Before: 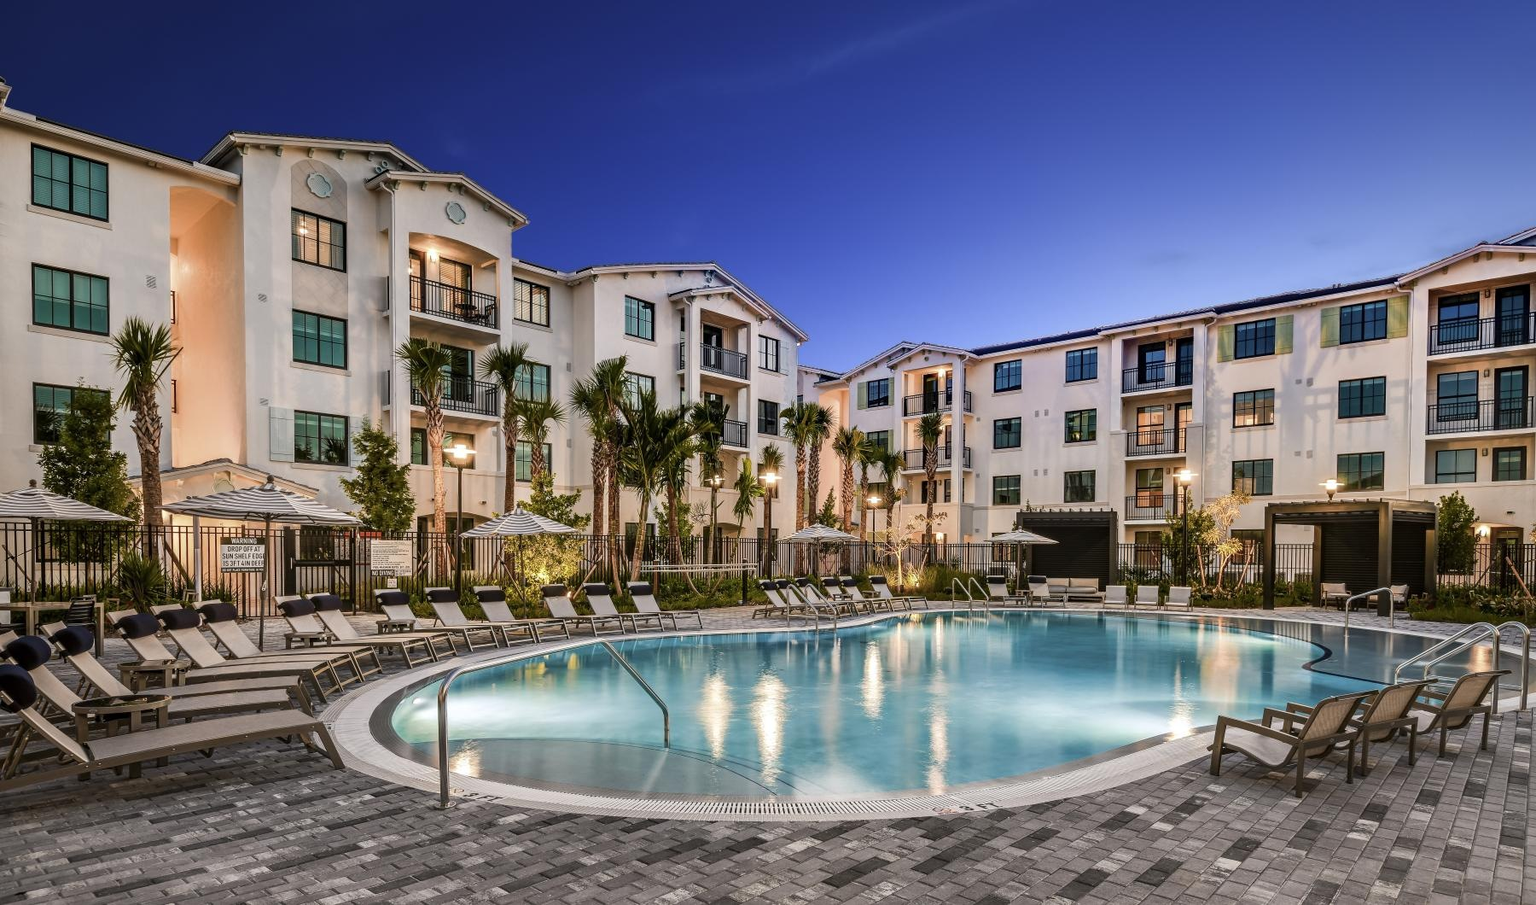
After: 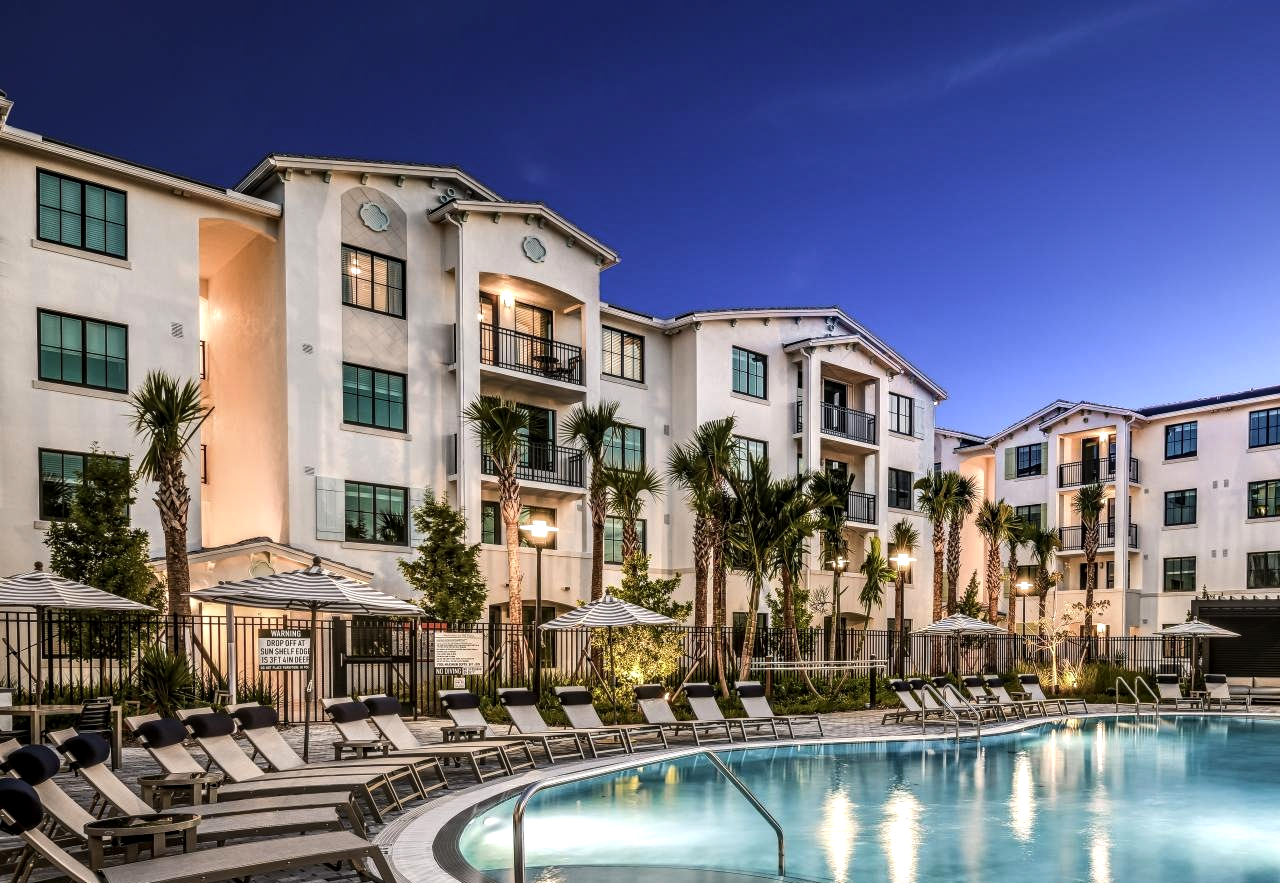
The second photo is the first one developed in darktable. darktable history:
crop: right 28.885%, bottom 16.626%
local contrast: detail 130%
tone equalizer: -8 EV -0.417 EV, -7 EV -0.389 EV, -6 EV -0.333 EV, -5 EV -0.222 EV, -3 EV 0.222 EV, -2 EV 0.333 EV, -1 EV 0.389 EV, +0 EV 0.417 EV, edges refinement/feathering 500, mask exposure compensation -1.57 EV, preserve details no
